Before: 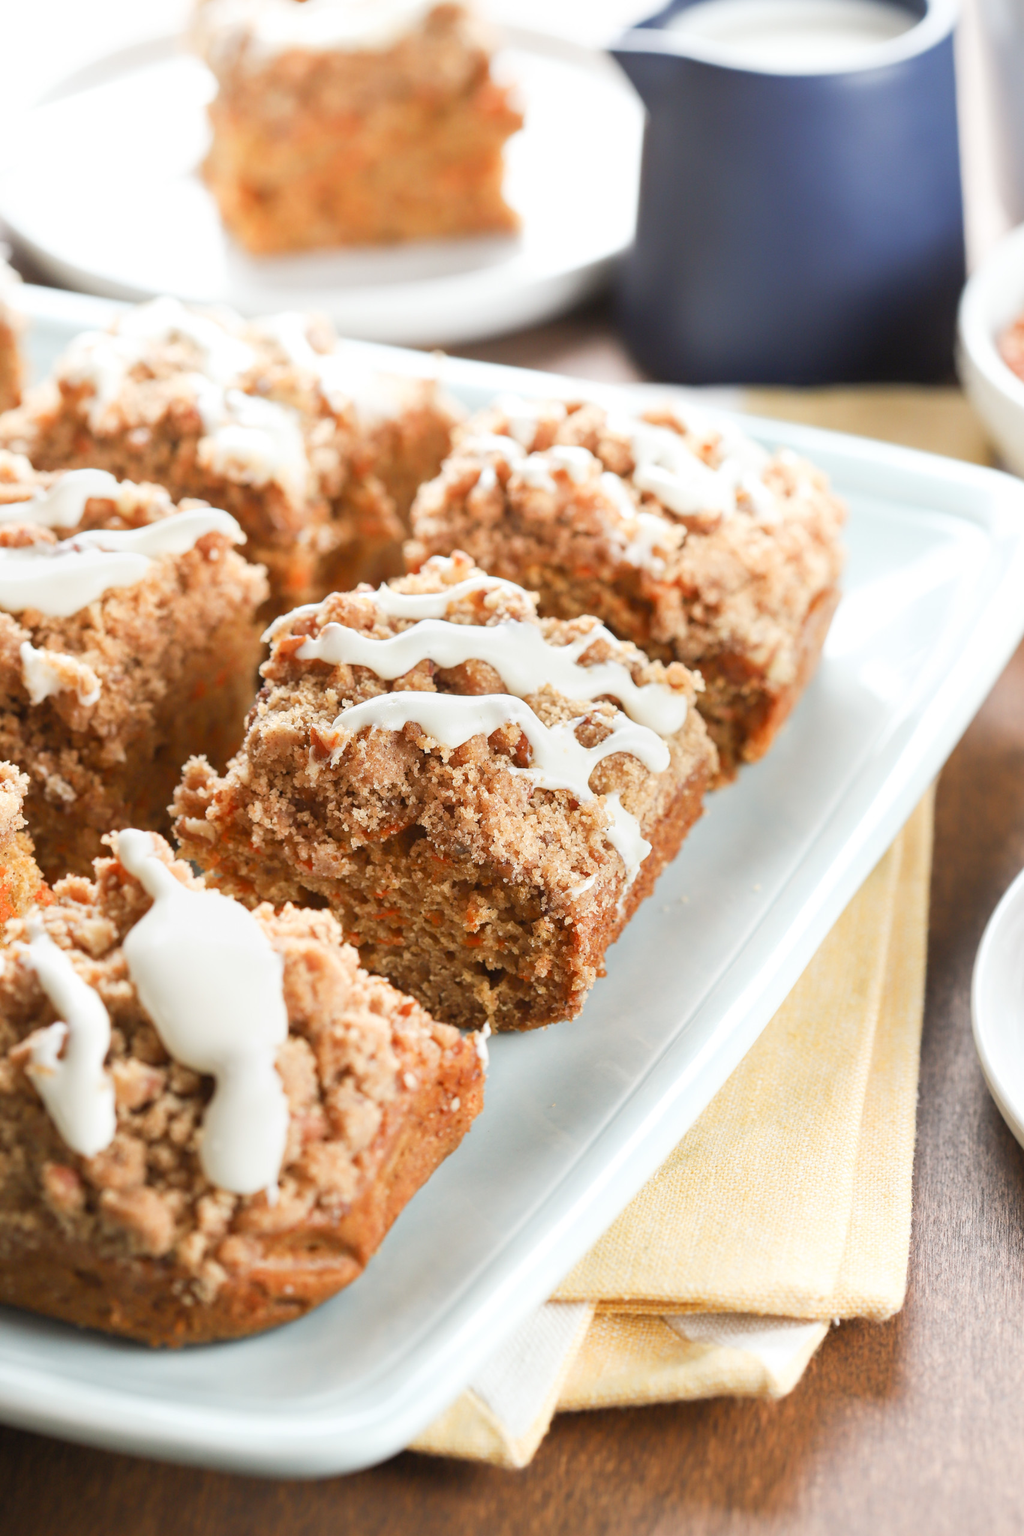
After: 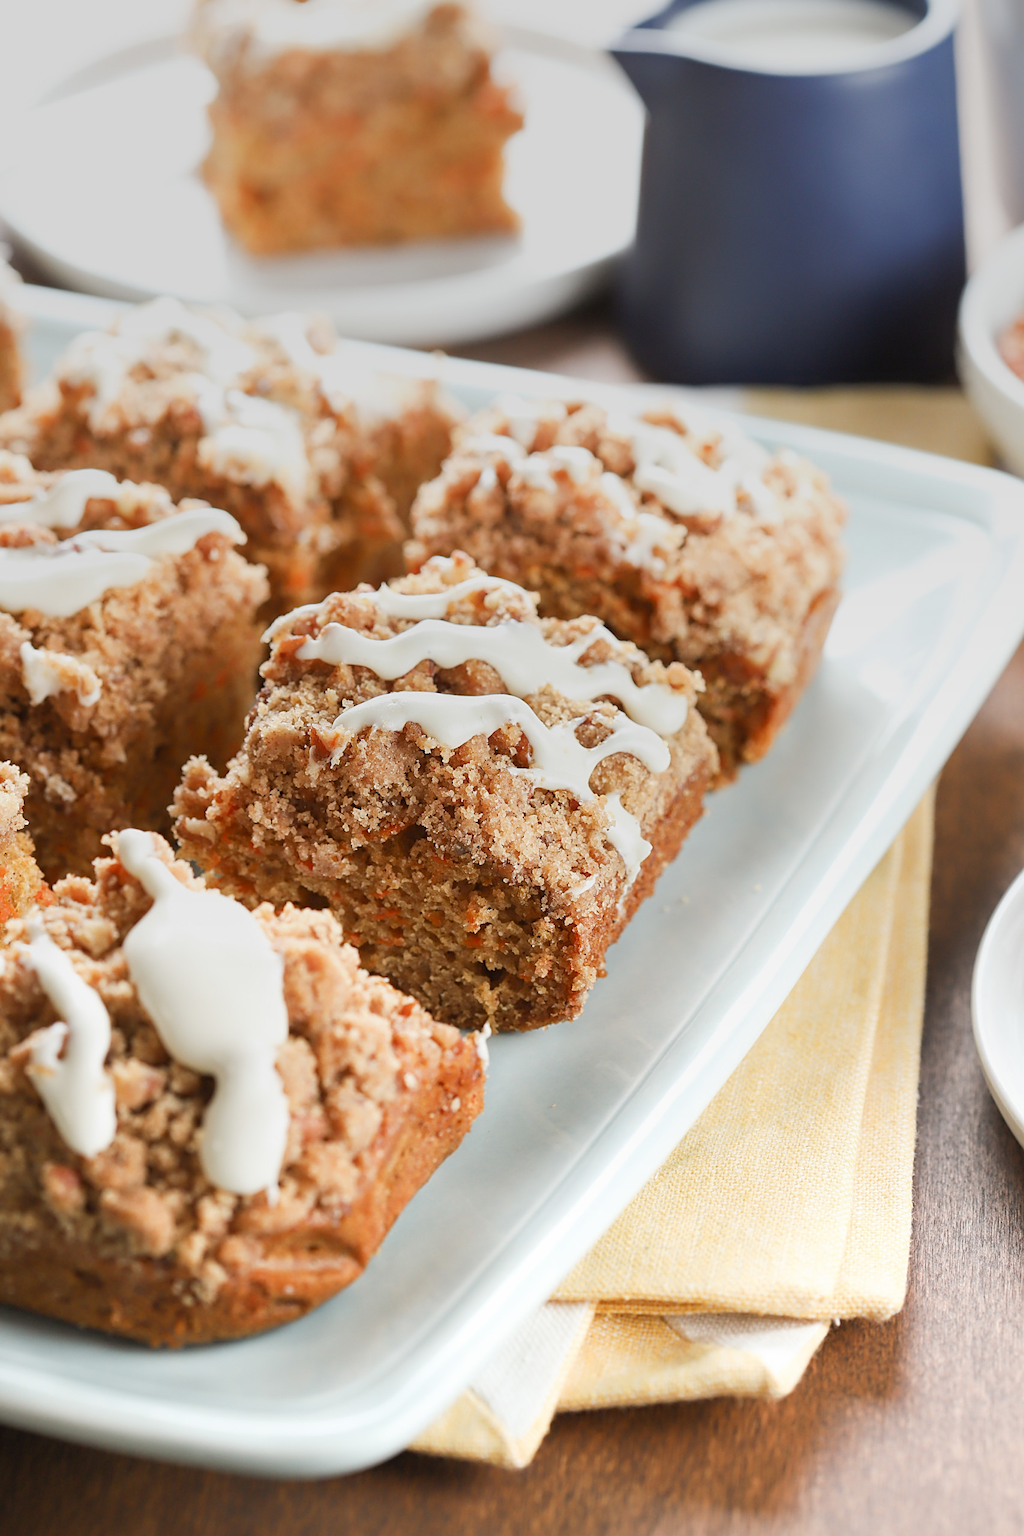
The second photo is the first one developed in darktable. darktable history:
exposure: exposure -0.01 EV, compensate highlight preservation false
sharpen: on, module defaults
graduated density: on, module defaults
